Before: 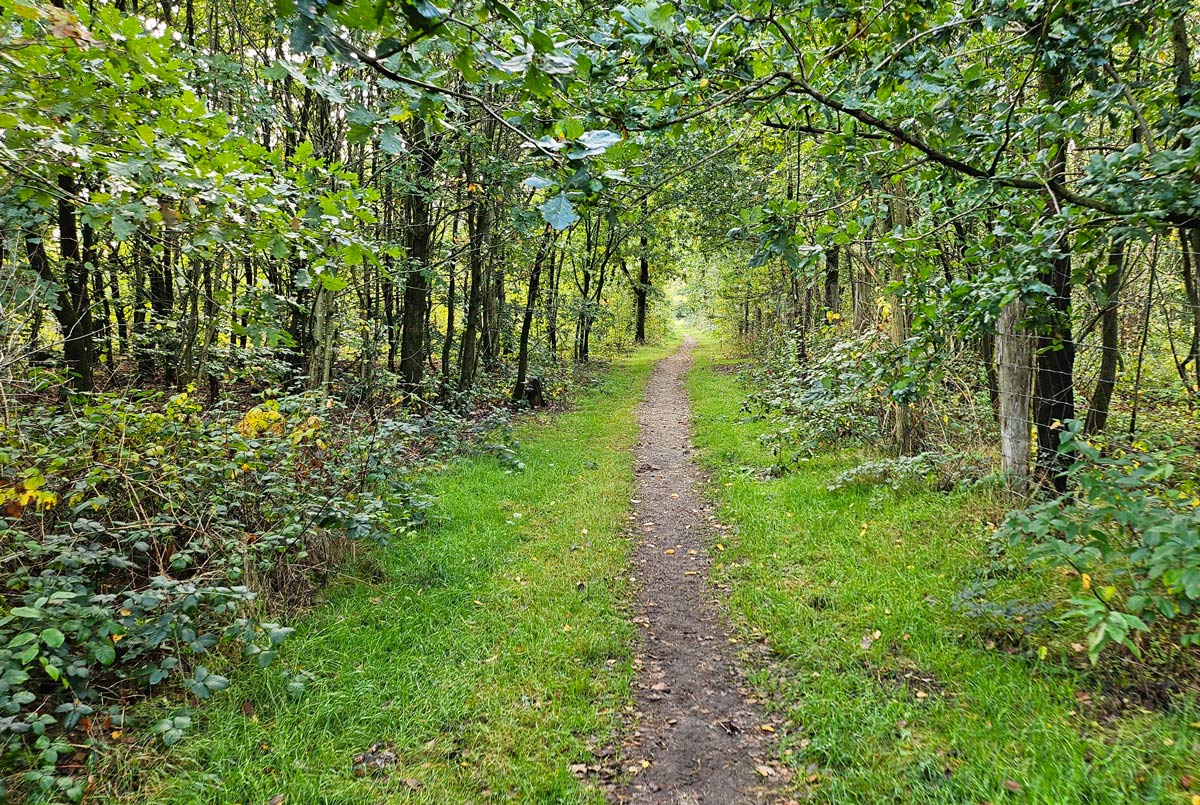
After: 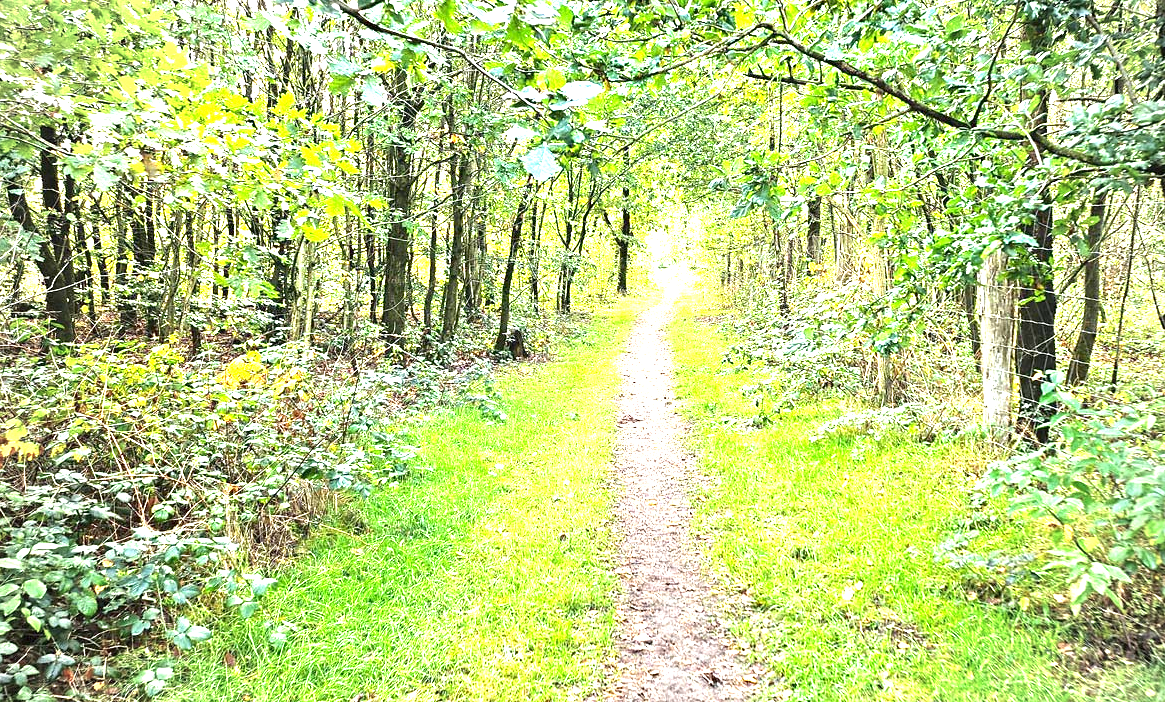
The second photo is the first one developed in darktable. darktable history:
exposure: exposure 2.25 EV, compensate highlight preservation false
vignetting: width/height ratio 1.094
crop: left 1.507%, top 6.147%, right 1.379%, bottom 6.637%
